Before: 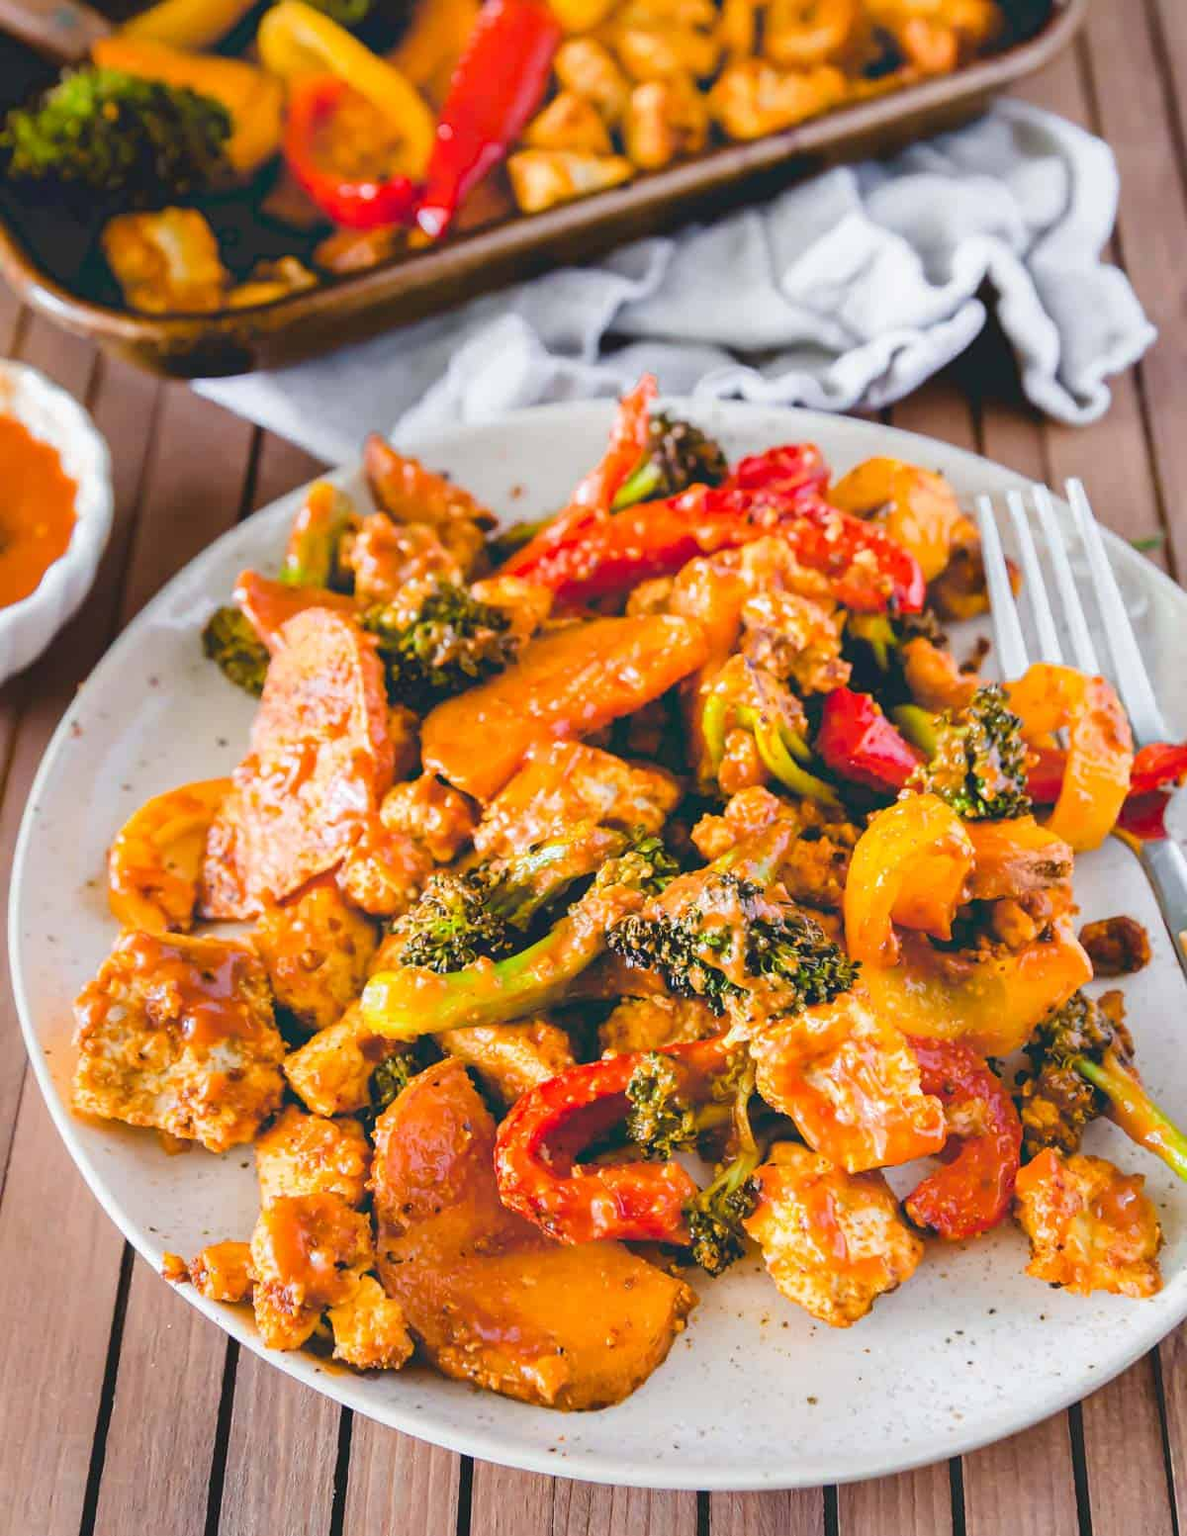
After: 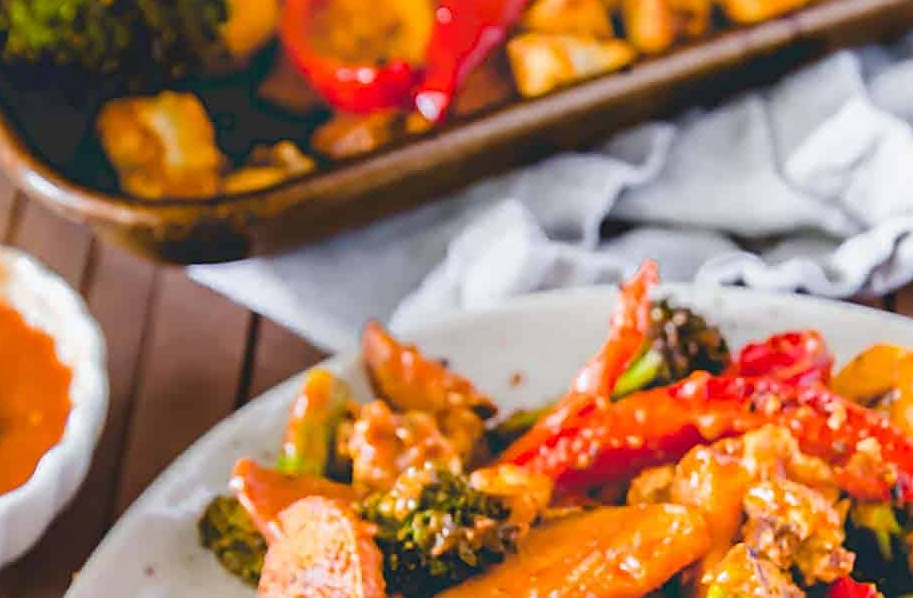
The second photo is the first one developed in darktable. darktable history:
crop: left 0.515%, top 7.627%, right 23.321%, bottom 53.823%
sharpen: on, module defaults
